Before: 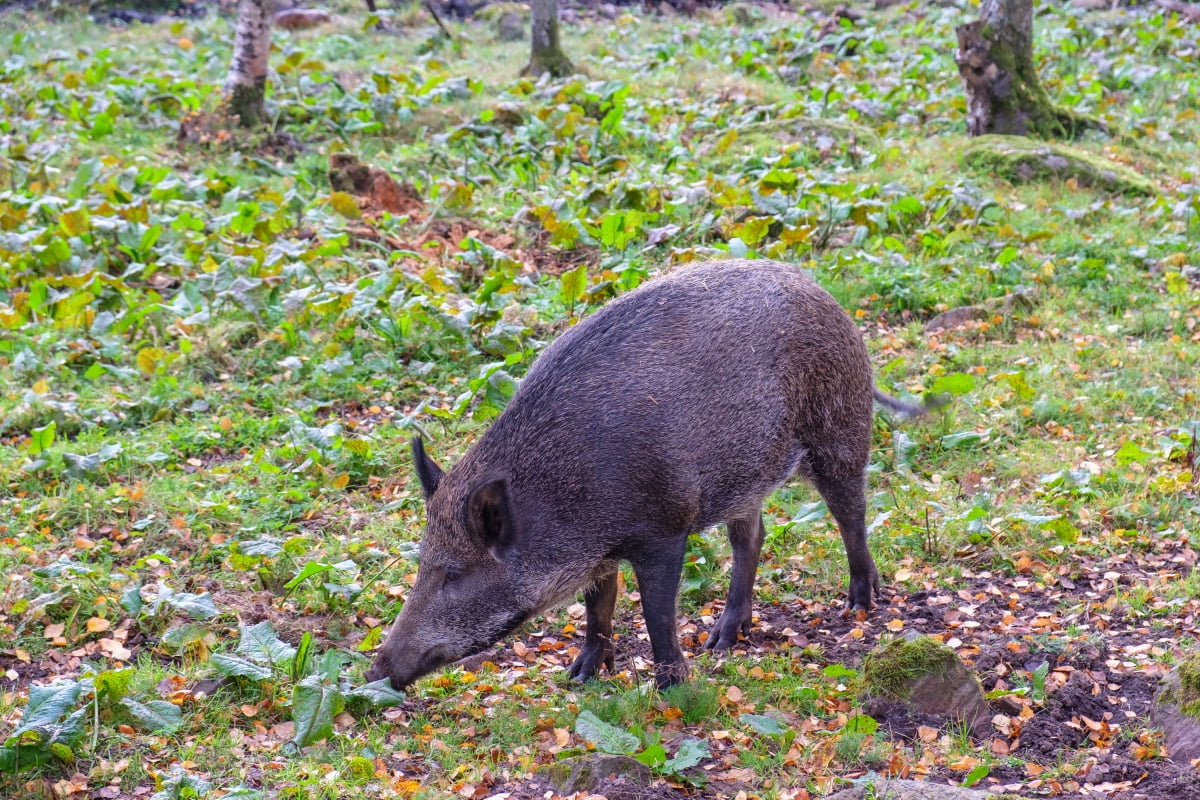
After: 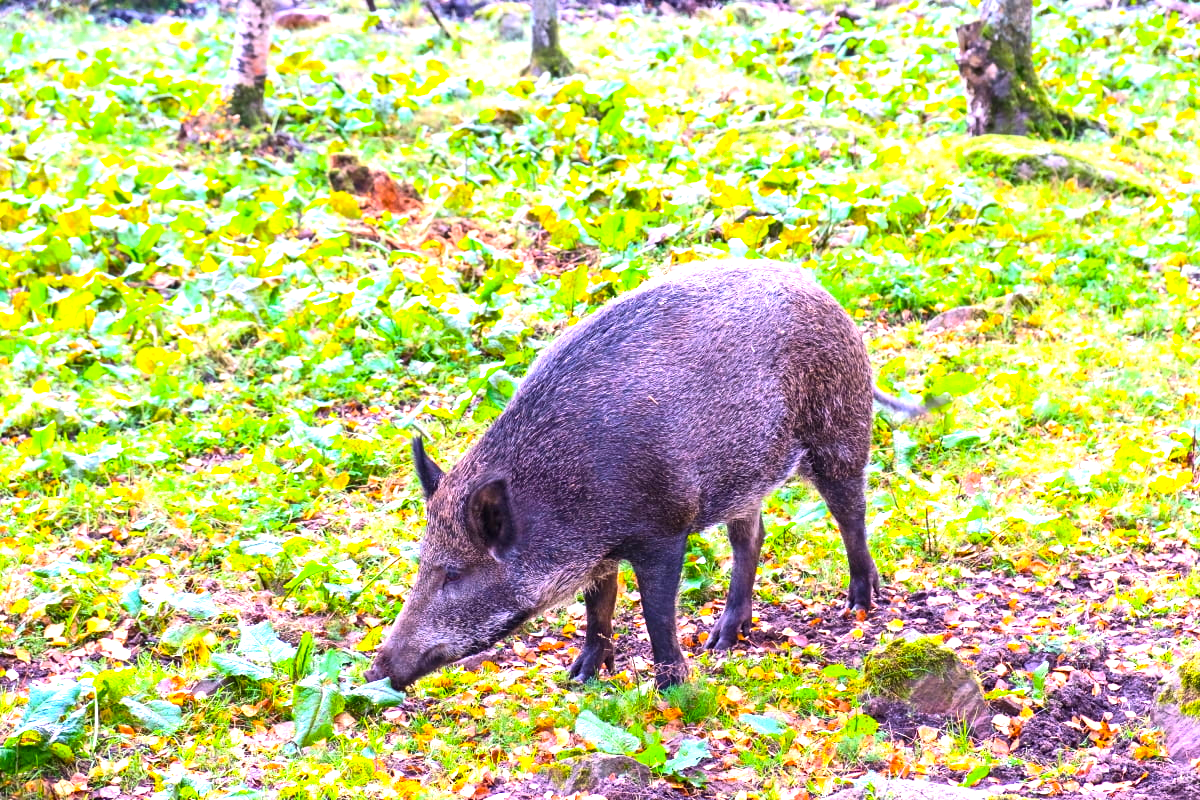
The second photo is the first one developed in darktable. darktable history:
color balance rgb: linear chroma grading › shadows -10%, linear chroma grading › global chroma 20%, perceptual saturation grading › global saturation 15%, perceptual brilliance grading › global brilliance 30%, perceptual brilliance grading › highlights 12%, perceptual brilliance grading › mid-tones 24%, global vibrance 20%
contrast brightness saturation: contrast 0.1, brightness 0.02, saturation 0.02
